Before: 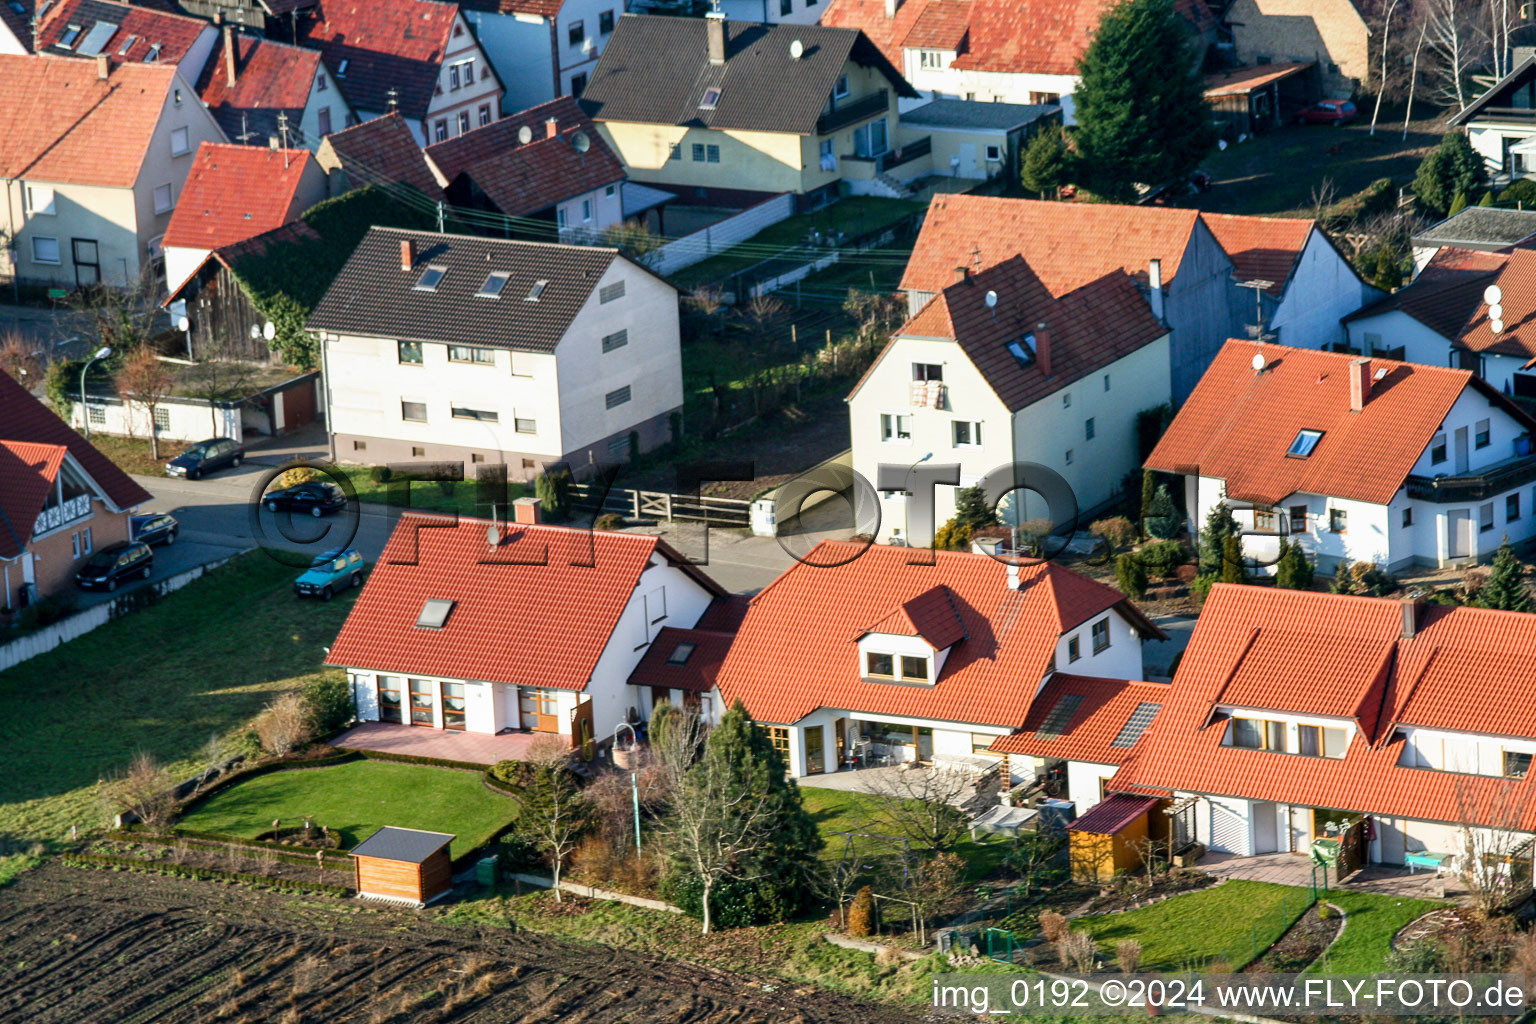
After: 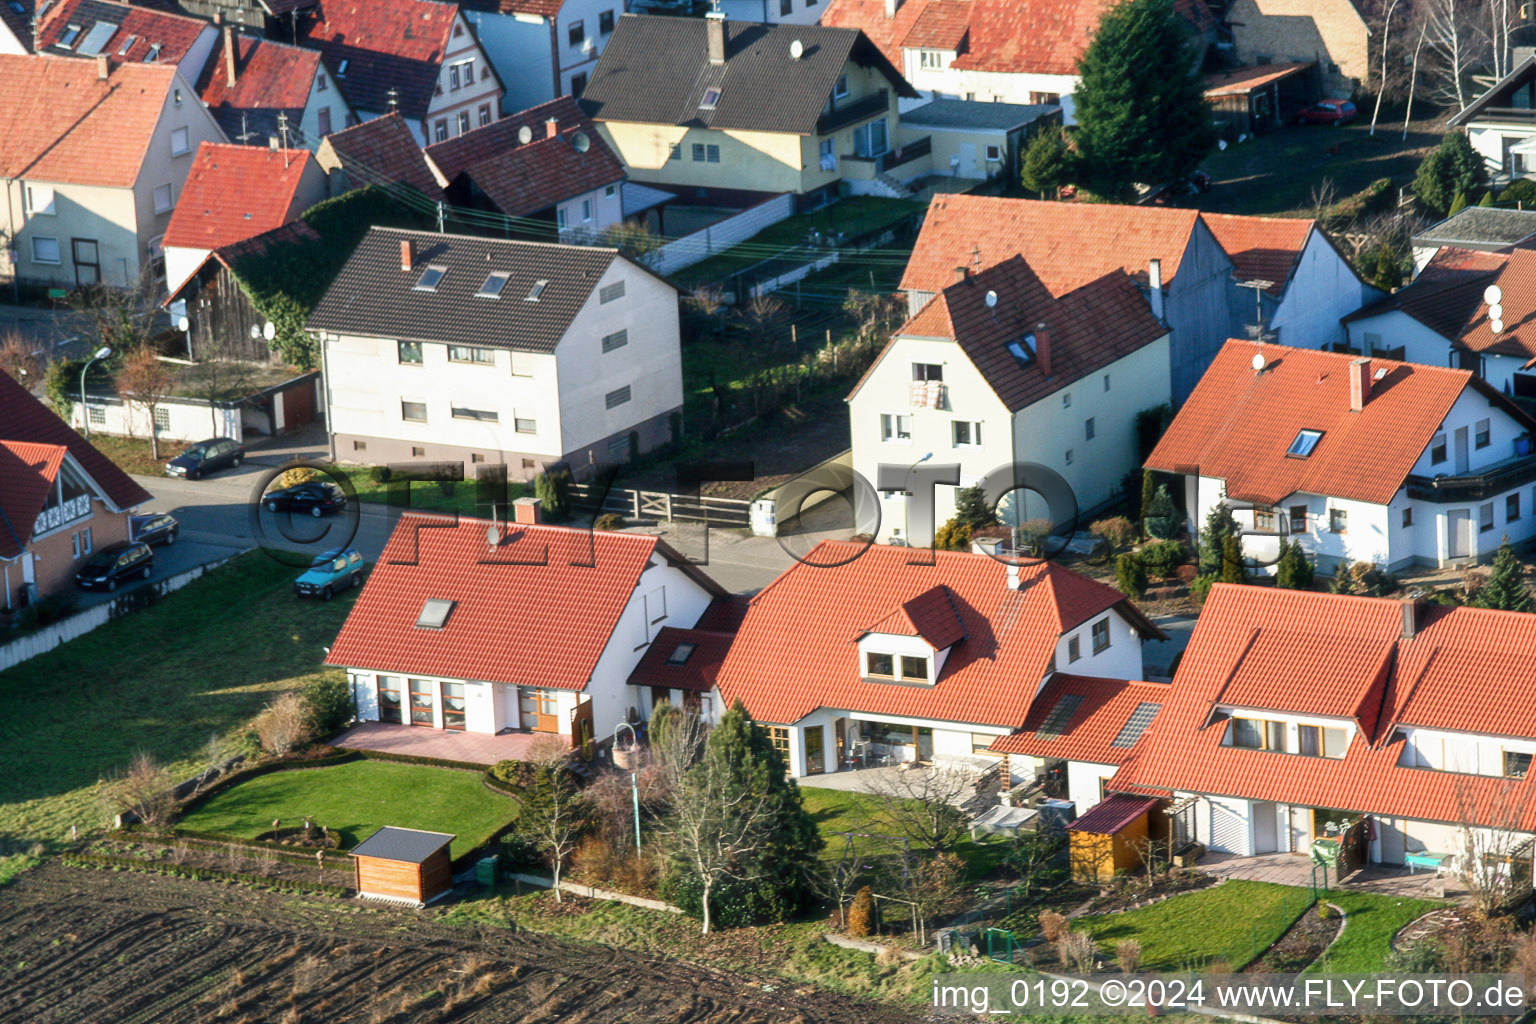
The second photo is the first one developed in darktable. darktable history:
haze removal: strength -0.107, adaptive false
